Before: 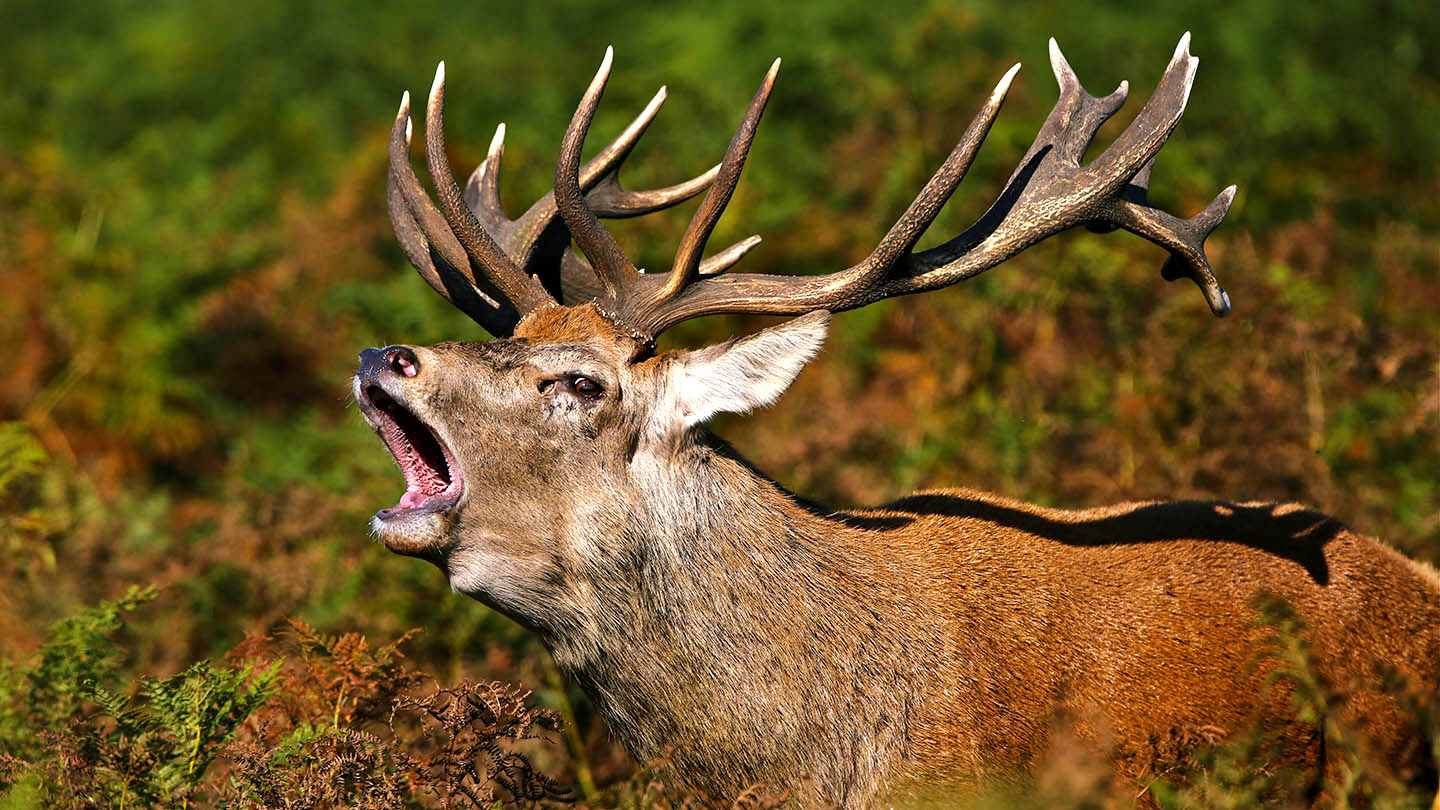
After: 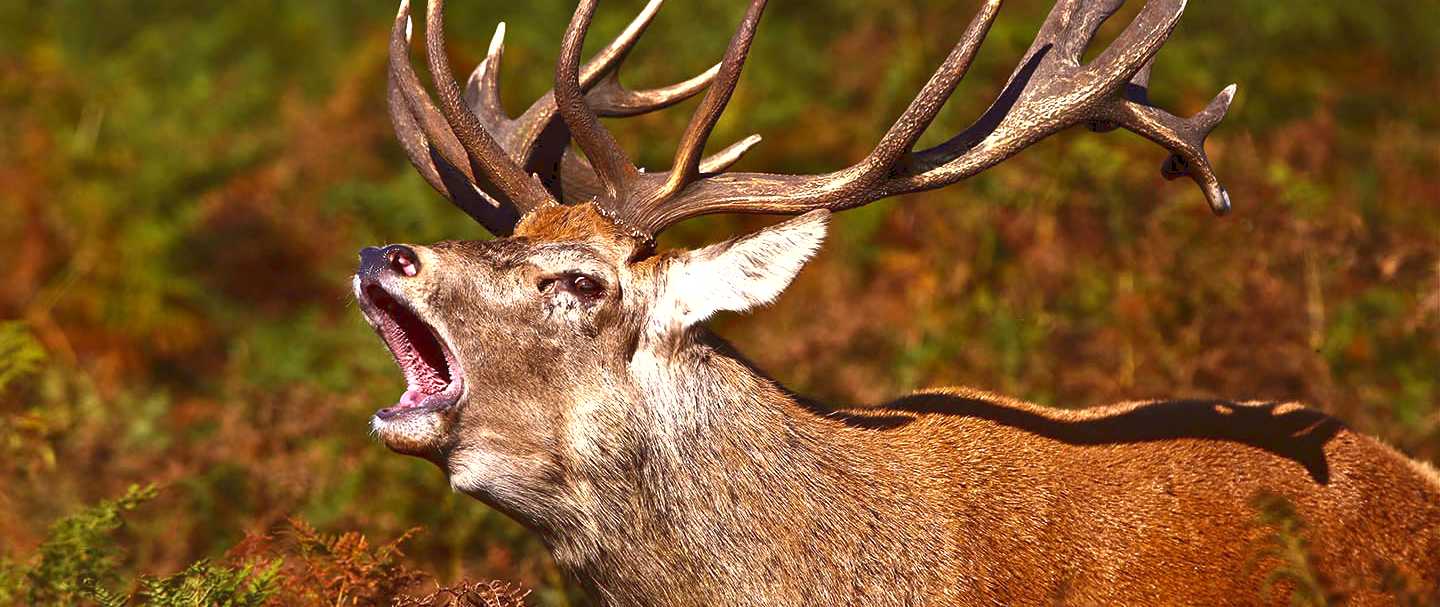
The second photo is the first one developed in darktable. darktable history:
shadows and highlights: shadows 12, white point adjustment 1.2, soften with gaussian
tone equalizer: on, module defaults
tone curve: curves: ch0 [(0, 0.081) (0.483, 0.453) (0.881, 0.992)]
rgb levels: mode RGB, independent channels, levels [[0, 0.474, 1], [0, 0.5, 1], [0, 0.5, 1]]
crop and rotate: top 12.5%, bottom 12.5%
